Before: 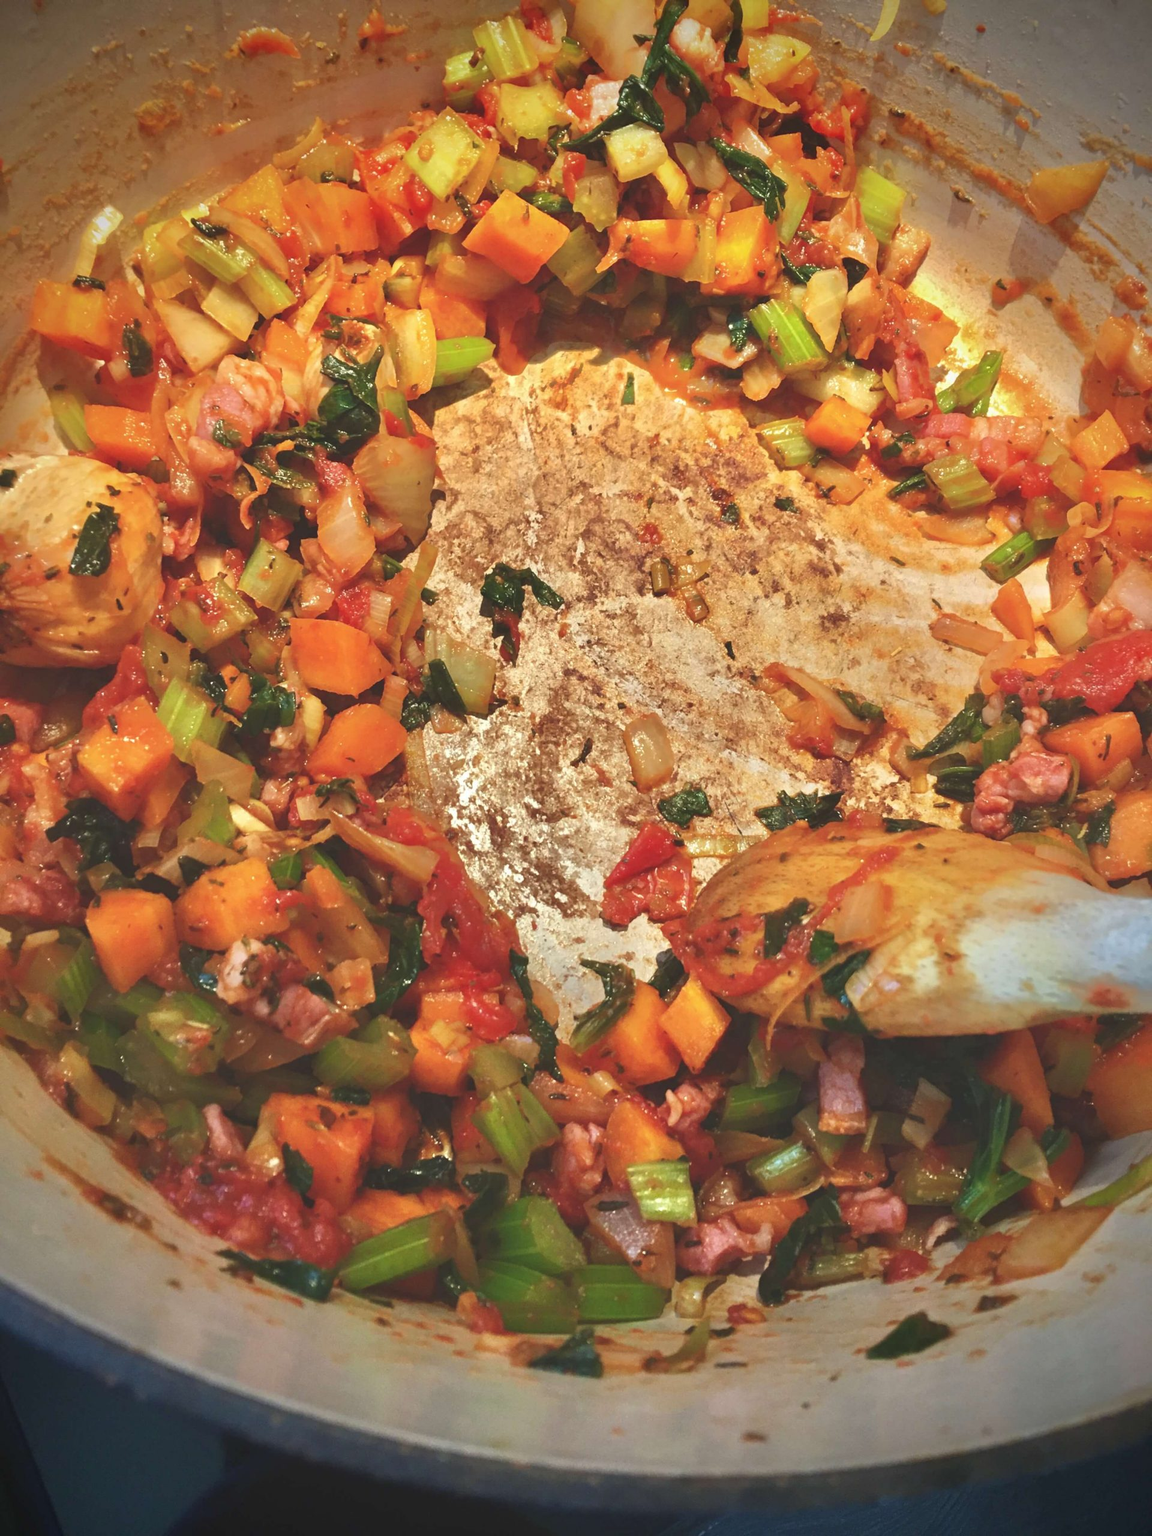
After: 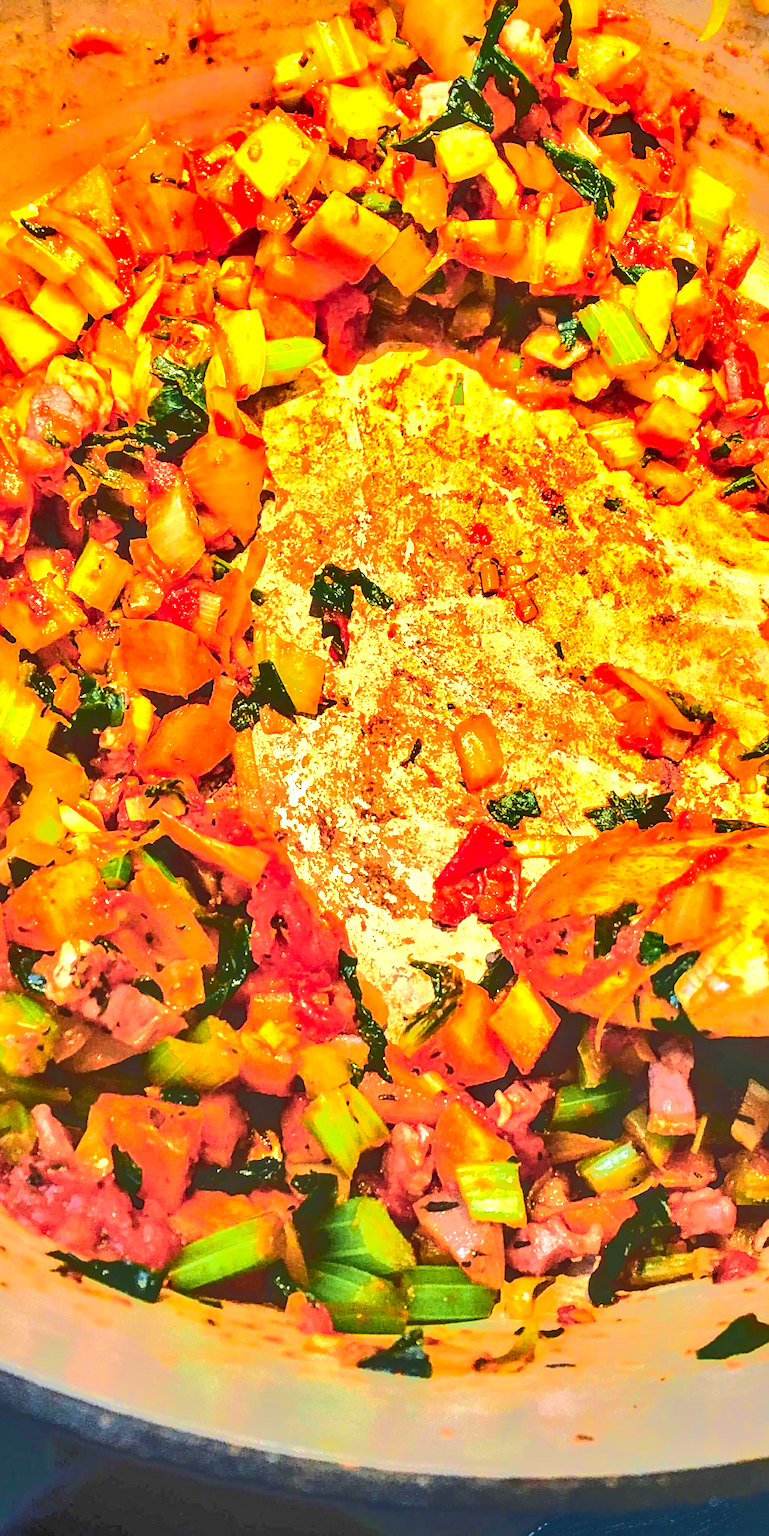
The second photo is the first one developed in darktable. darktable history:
exposure: black level correction 0, exposure 0.704 EV, compensate exposure bias true, compensate highlight preservation false
color zones: curves: ch0 [(0.224, 0.526) (0.75, 0.5)]; ch1 [(0.055, 0.526) (0.224, 0.761) (0.377, 0.526) (0.75, 0.5)], mix 40.94%
sharpen: on, module defaults
tone equalizer: -7 EV -0.663 EV, -6 EV 0.963 EV, -5 EV -0.431 EV, -4 EV 0.459 EV, -3 EV 0.442 EV, -2 EV 0.166 EV, -1 EV -0.168 EV, +0 EV -0.404 EV, edges refinement/feathering 500, mask exposure compensation -1.57 EV, preserve details no
shadows and highlights: shadows 22.74, highlights -49.27, soften with gaussian
crop and rotate: left 14.894%, right 18.312%
tone curve: curves: ch0 [(0, 0) (0.091, 0.077) (0.517, 0.574) (0.745, 0.82) (0.844, 0.908) (0.909, 0.942) (1, 0.973)]; ch1 [(0, 0) (0.437, 0.404) (0.5, 0.5) (0.534, 0.554) (0.58, 0.603) (0.616, 0.649) (1, 1)]; ch2 [(0, 0) (0.442, 0.415) (0.5, 0.5) (0.535, 0.557) (0.585, 0.62) (1, 1)], color space Lab, independent channels, preserve colors none
local contrast: highlights 57%, detail 146%
